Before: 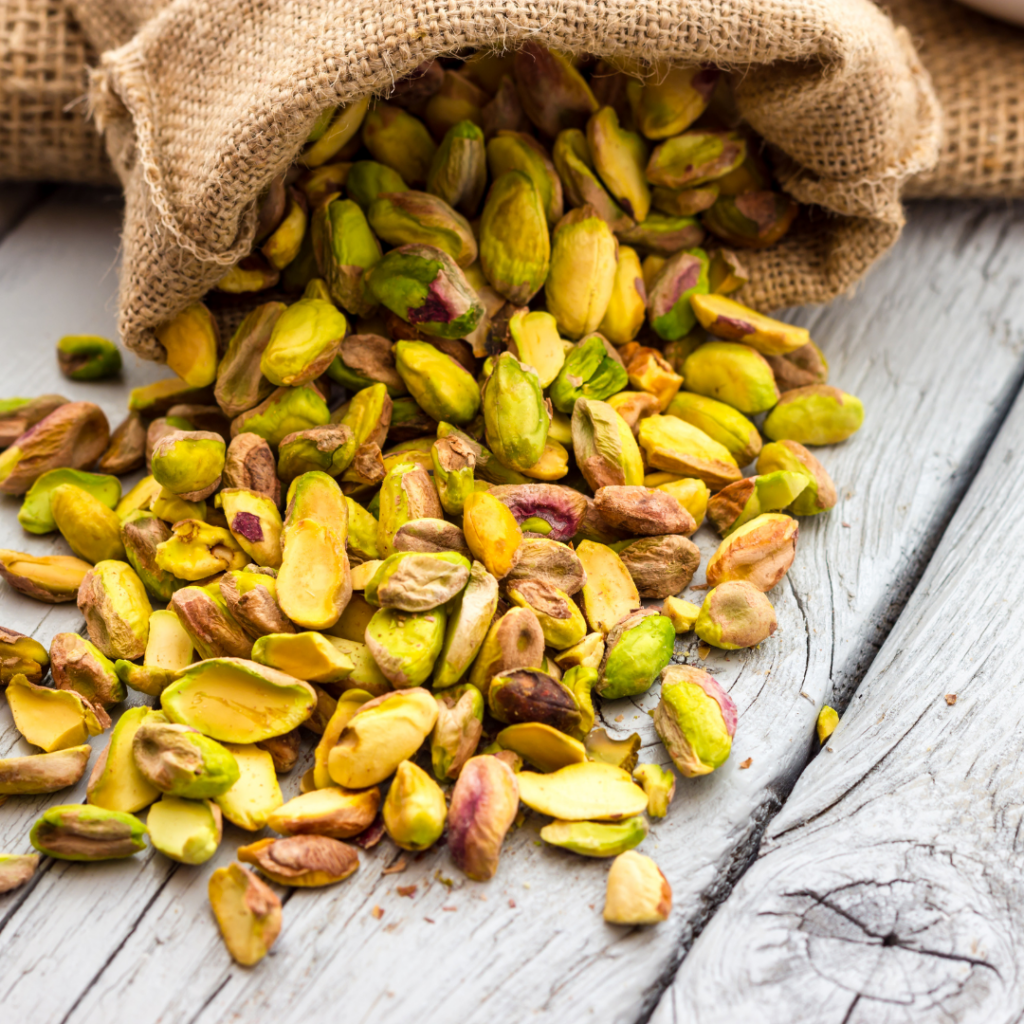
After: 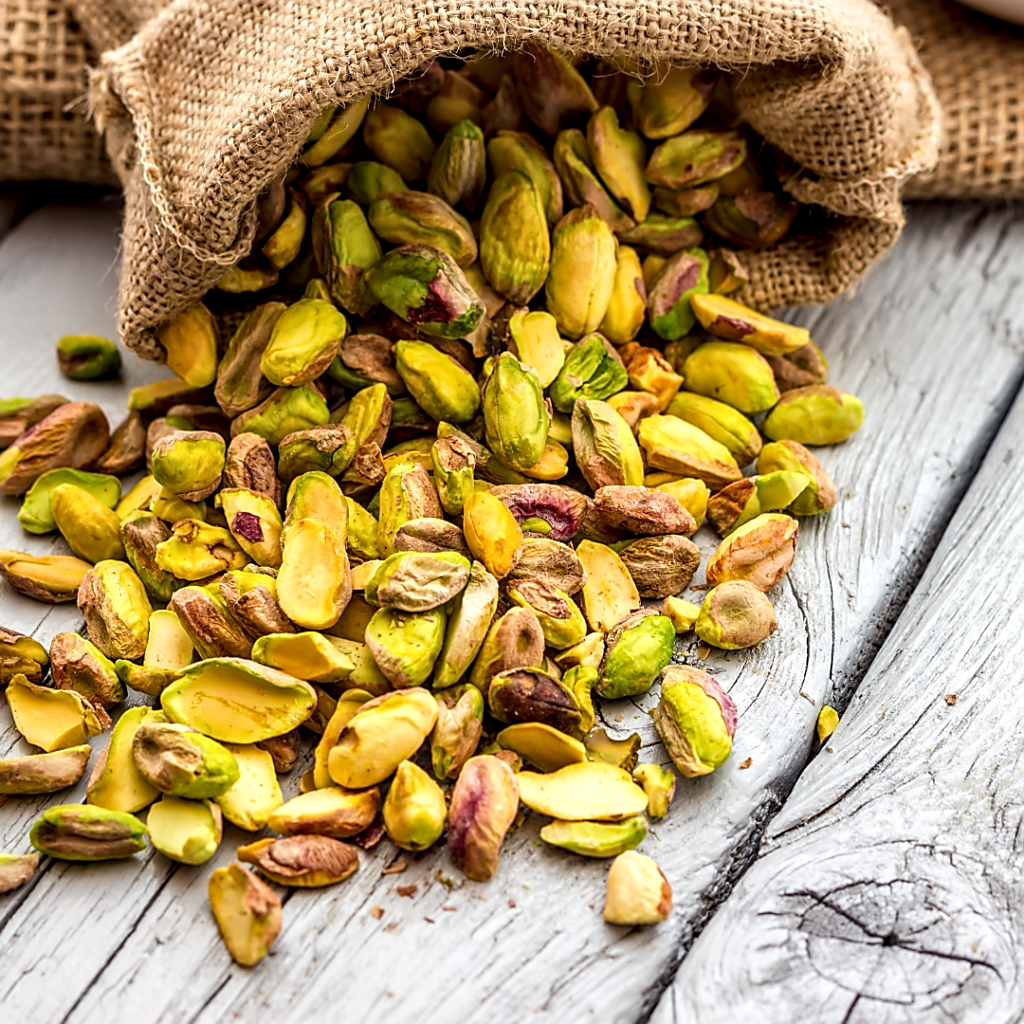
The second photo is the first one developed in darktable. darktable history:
sharpen: radius 1.4, amount 1.25, threshold 0.7
local contrast: detail 142%
